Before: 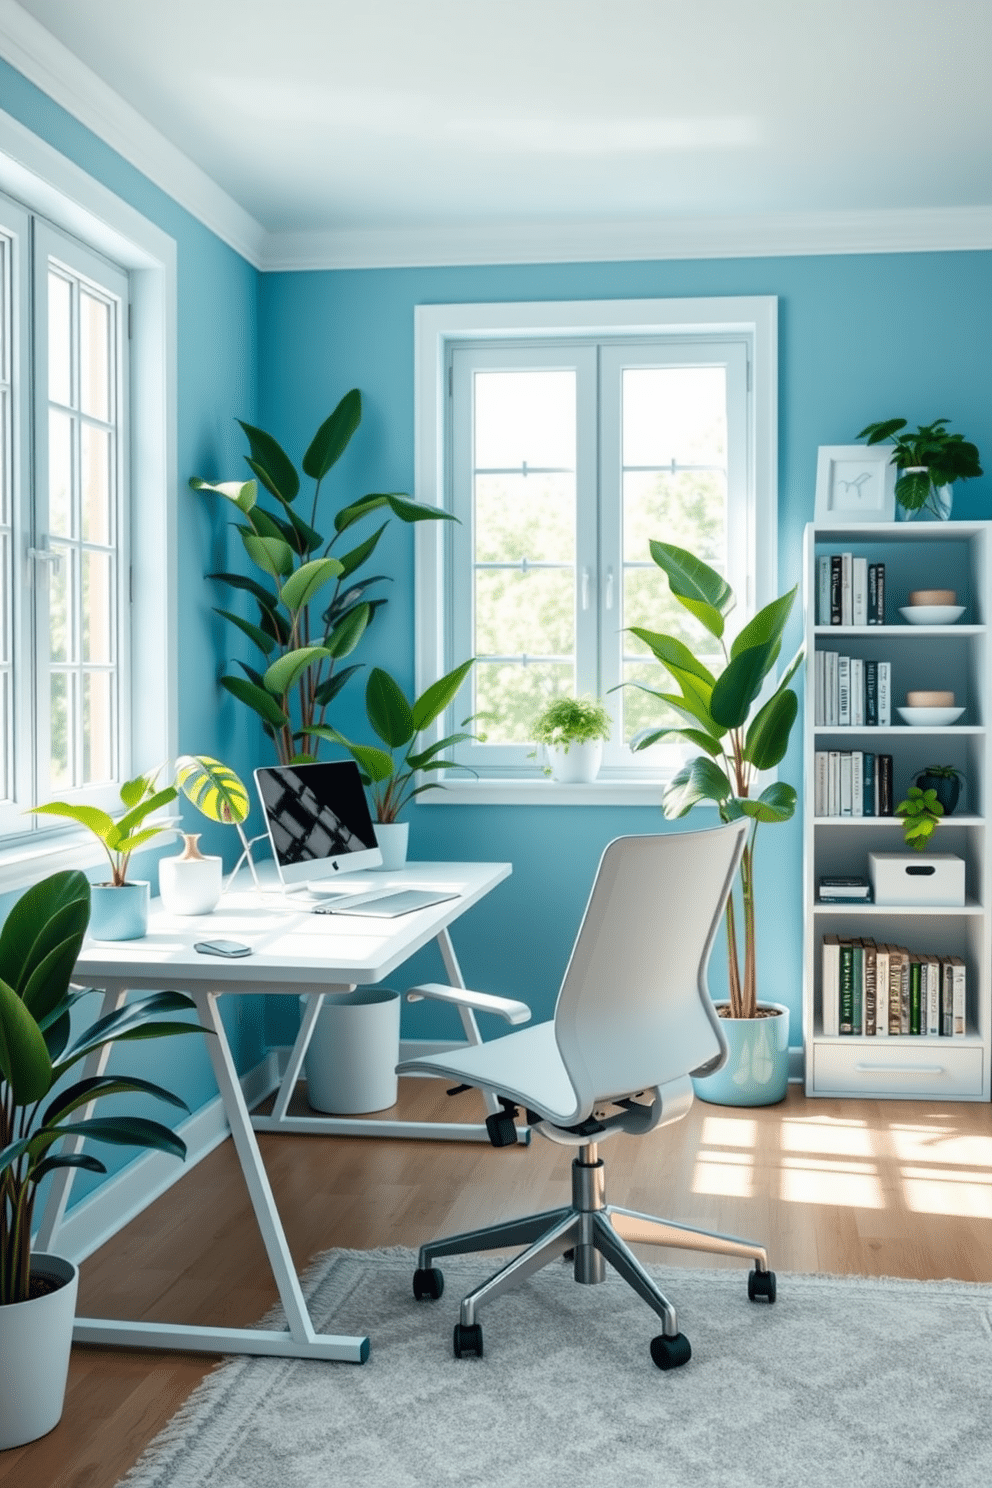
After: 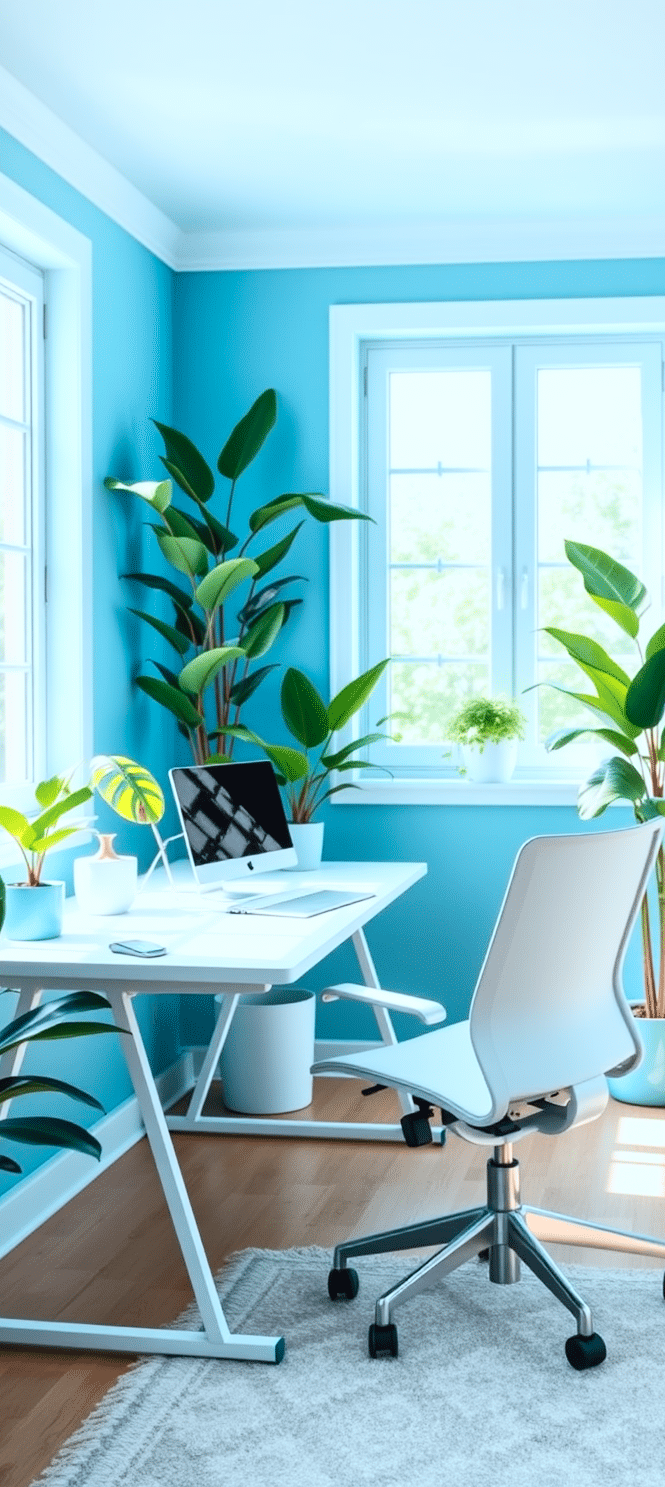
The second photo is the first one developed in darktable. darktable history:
crop and rotate: left 8.576%, right 24.356%
color correction: highlights a* -3.9, highlights b* -10.96
contrast brightness saturation: contrast 0.205, brightness 0.166, saturation 0.225
